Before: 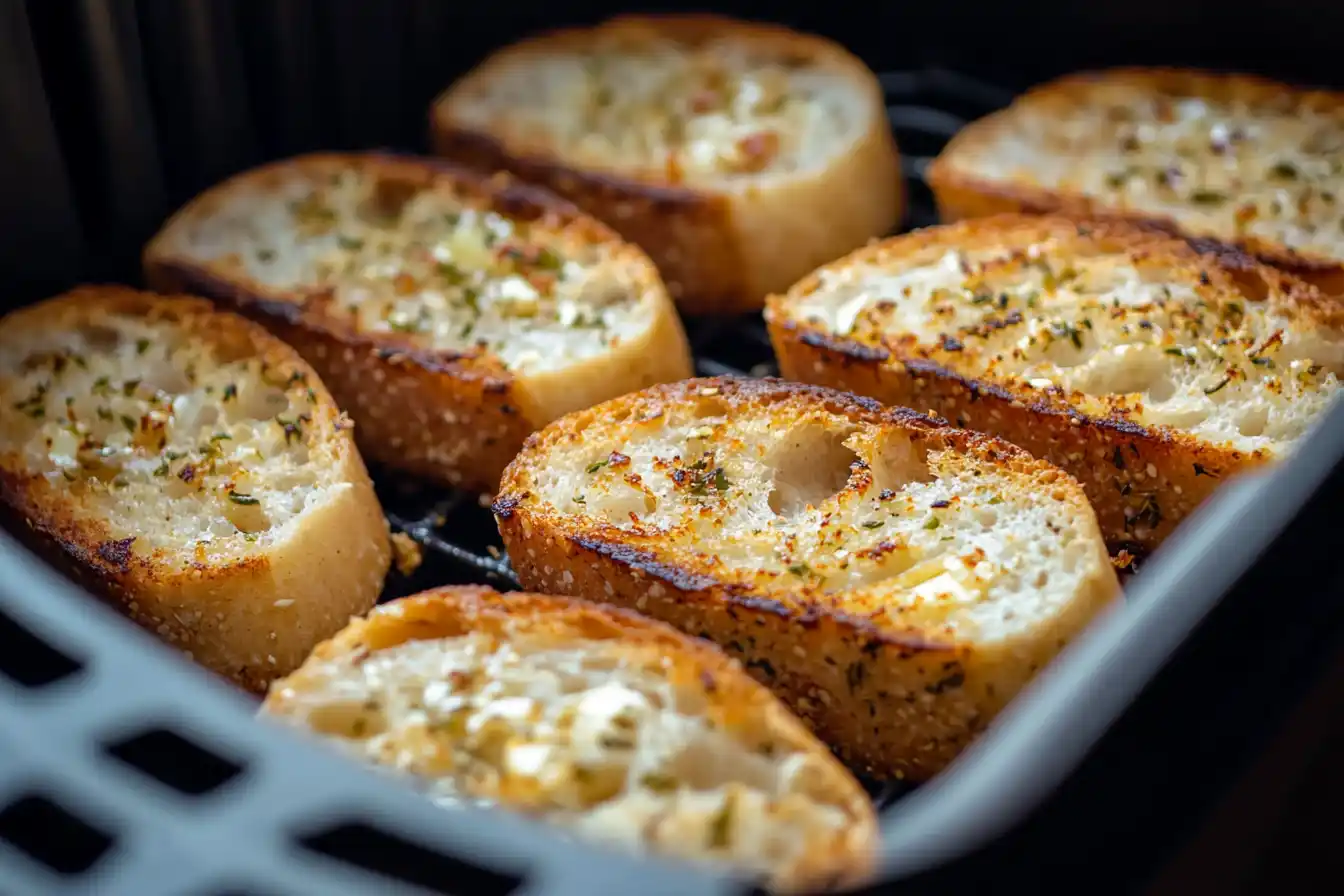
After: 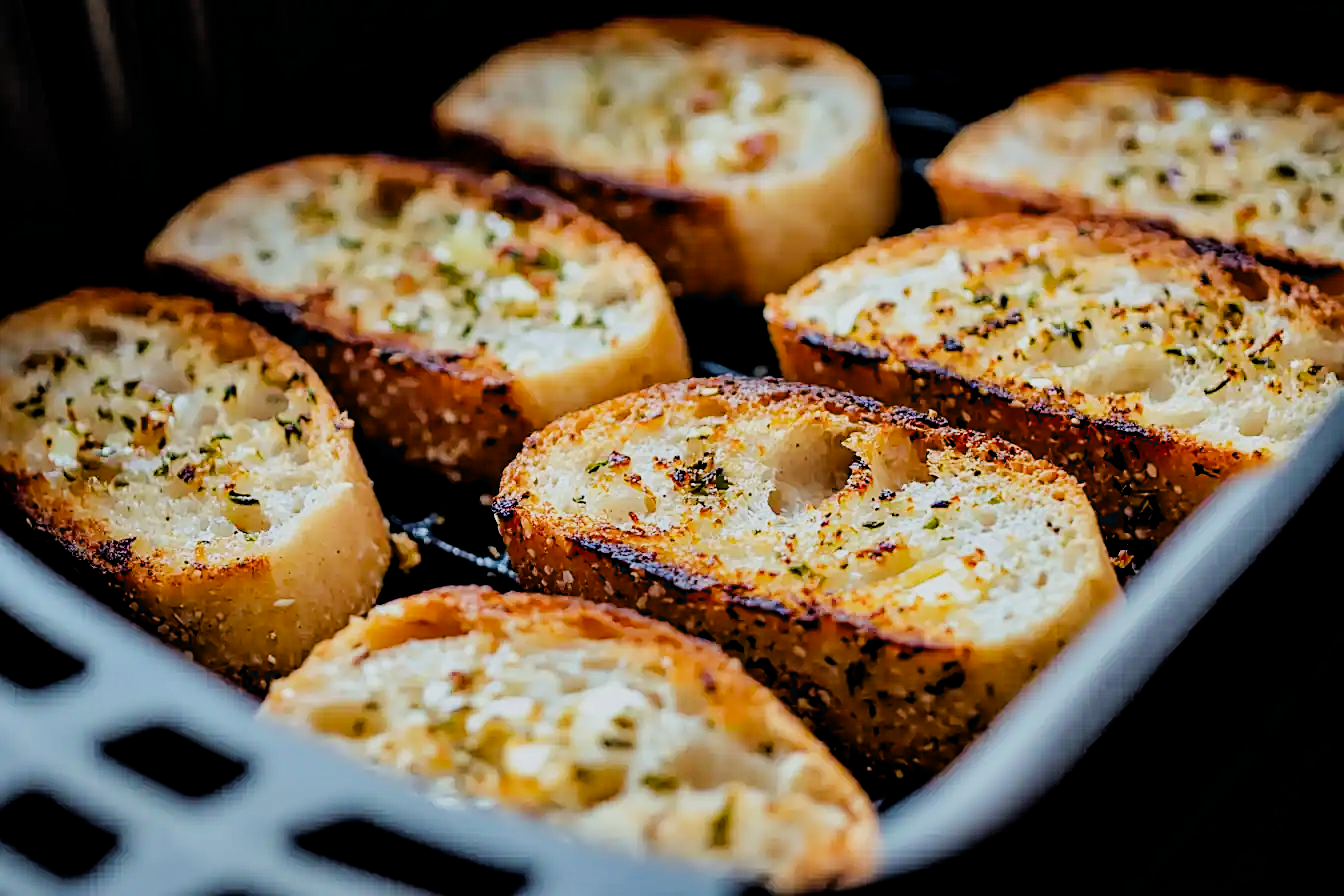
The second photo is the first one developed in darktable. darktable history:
exposure: exposure 0.295 EV, compensate highlight preservation false
contrast equalizer: octaves 7, y [[0.6 ×6], [0.55 ×6], [0 ×6], [0 ×6], [0 ×6]]
contrast brightness saturation: saturation 0.099
sharpen: on, module defaults
filmic rgb: black relative exposure -6.1 EV, white relative exposure 6.95 EV, hardness 2.24, iterations of high-quality reconstruction 0
